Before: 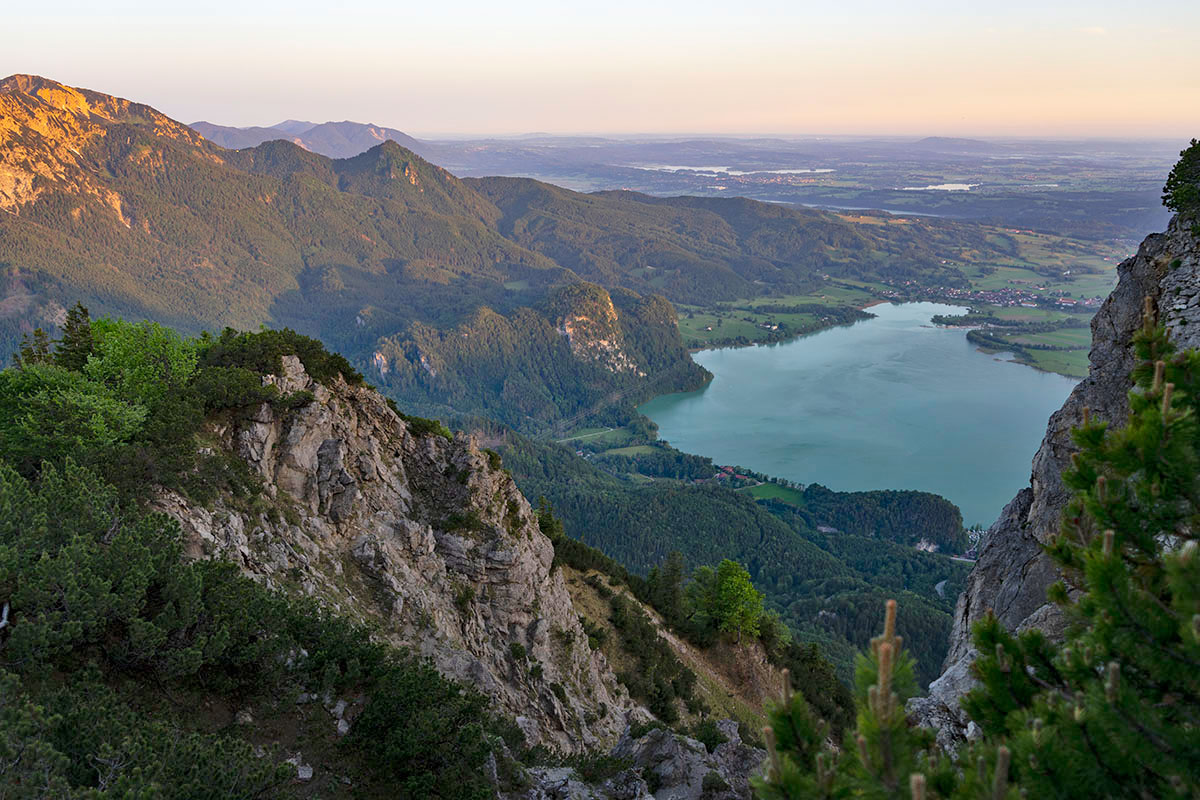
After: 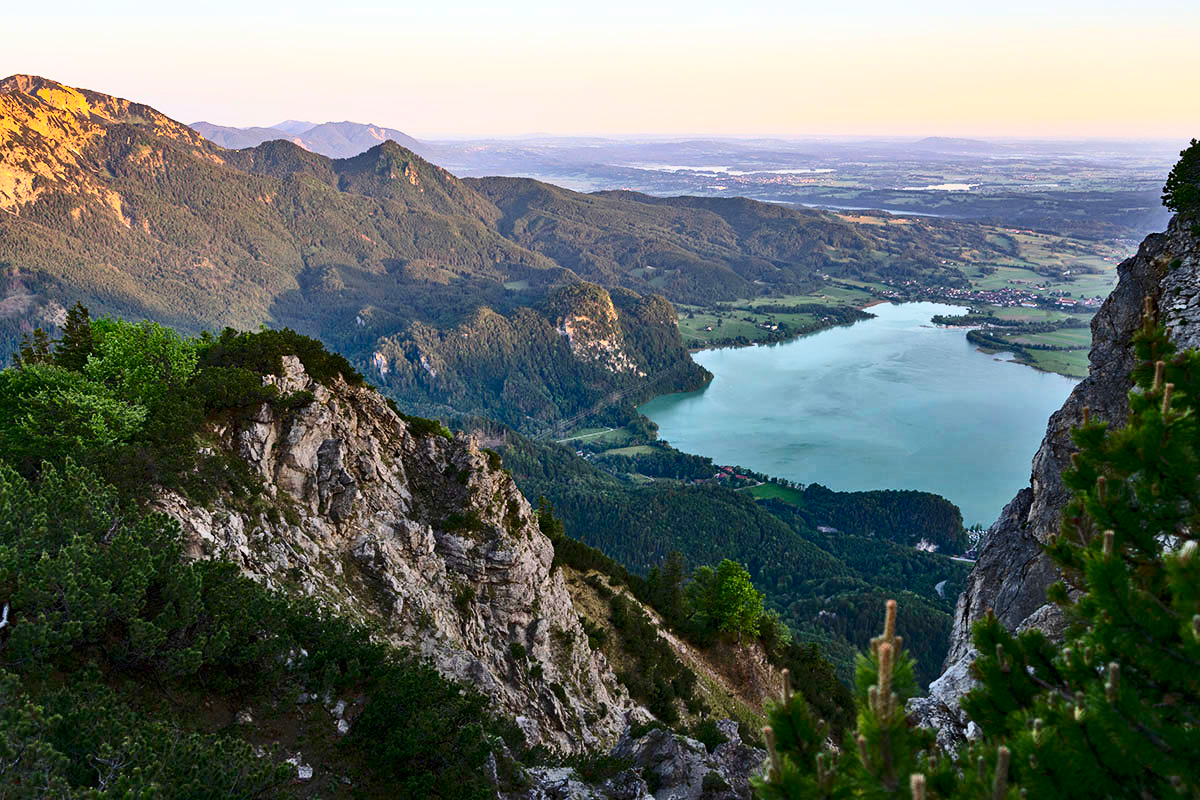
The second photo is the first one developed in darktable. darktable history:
contrast brightness saturation: contrast 0.4, brightness 0.1, saturation 0.21
shadows and highlights: shadows 37.27, highlights -28.18, soften with gaussian
